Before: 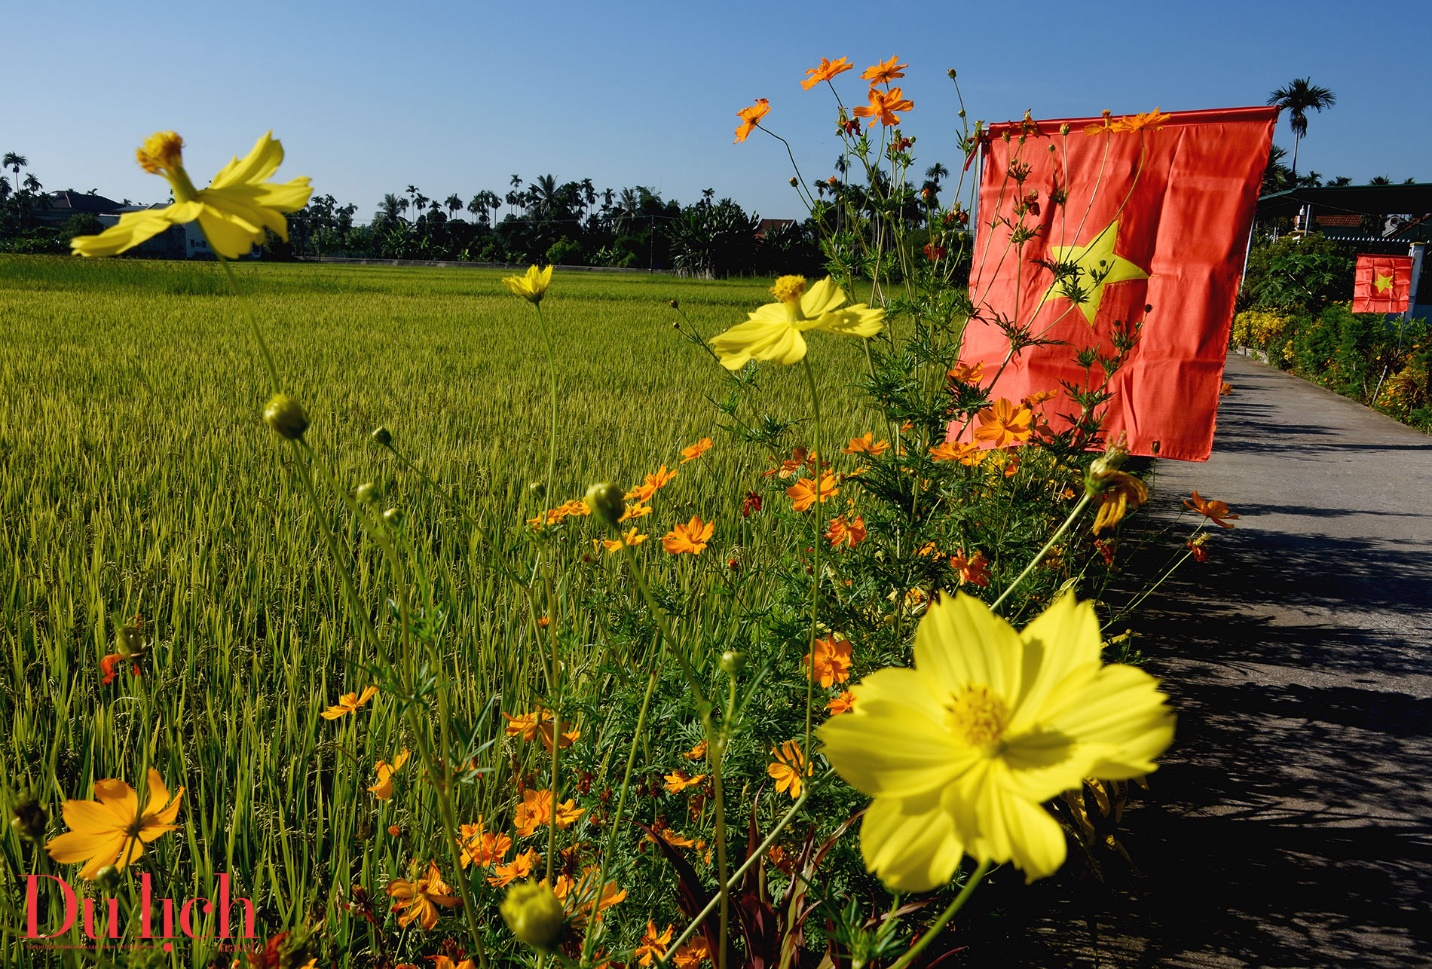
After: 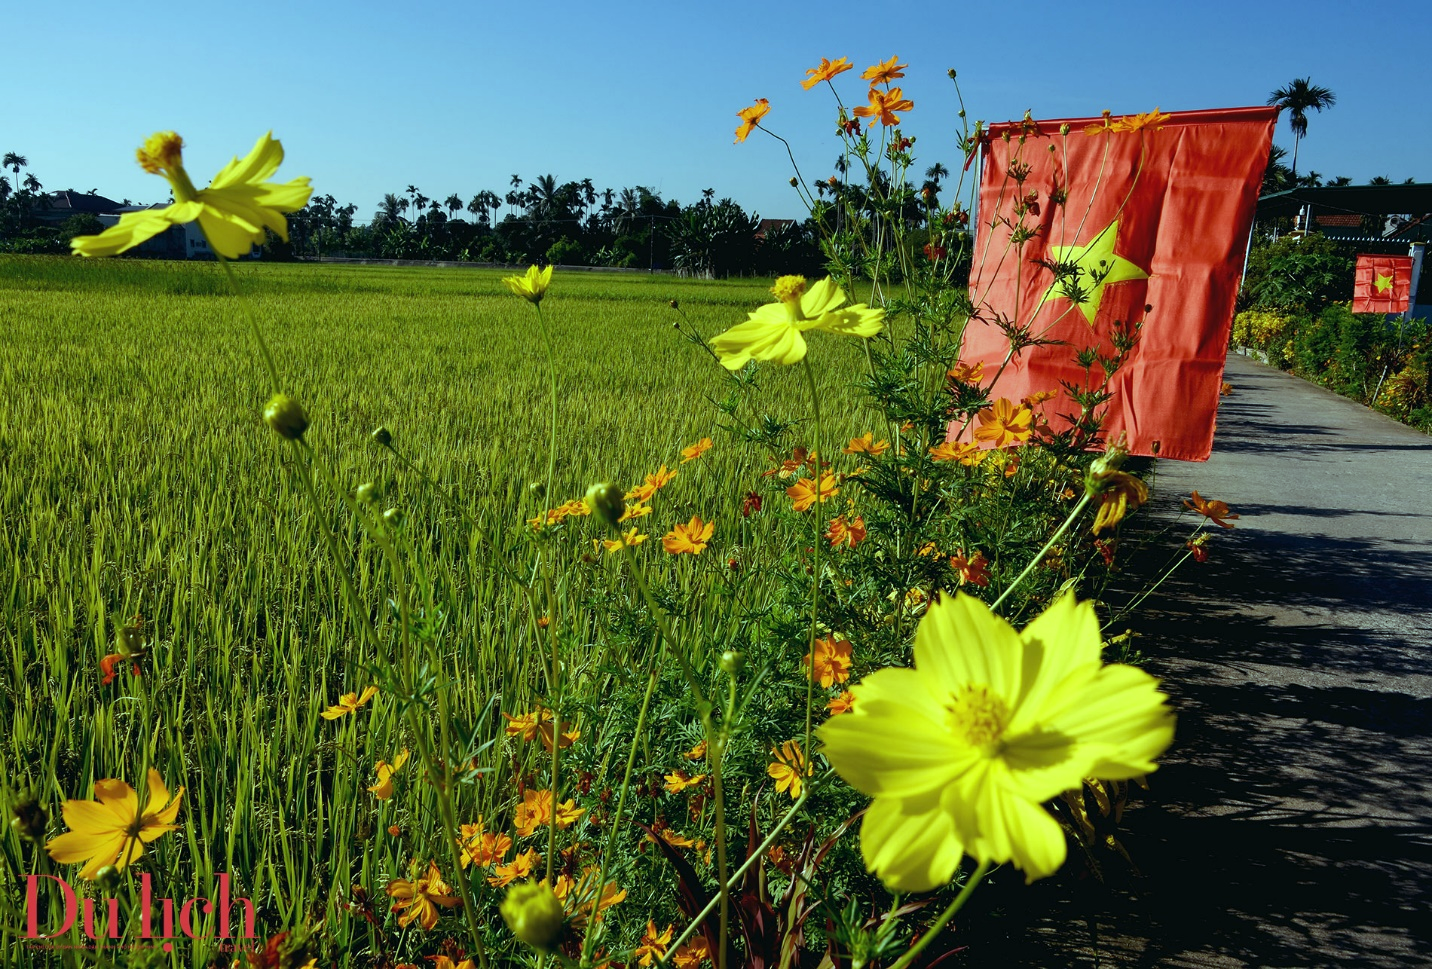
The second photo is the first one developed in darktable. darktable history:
color balance: mode lift, gamma, gain (sRGB), lift [0.997, 0.979, 1.021, 1.011], gamma [1, 1.084, 0.916, 0.998], gain [1, 0.87, 1.13, 1.101], contrast 4.55%, contrast fulcrum 38.24%, output saturation 104.09%
